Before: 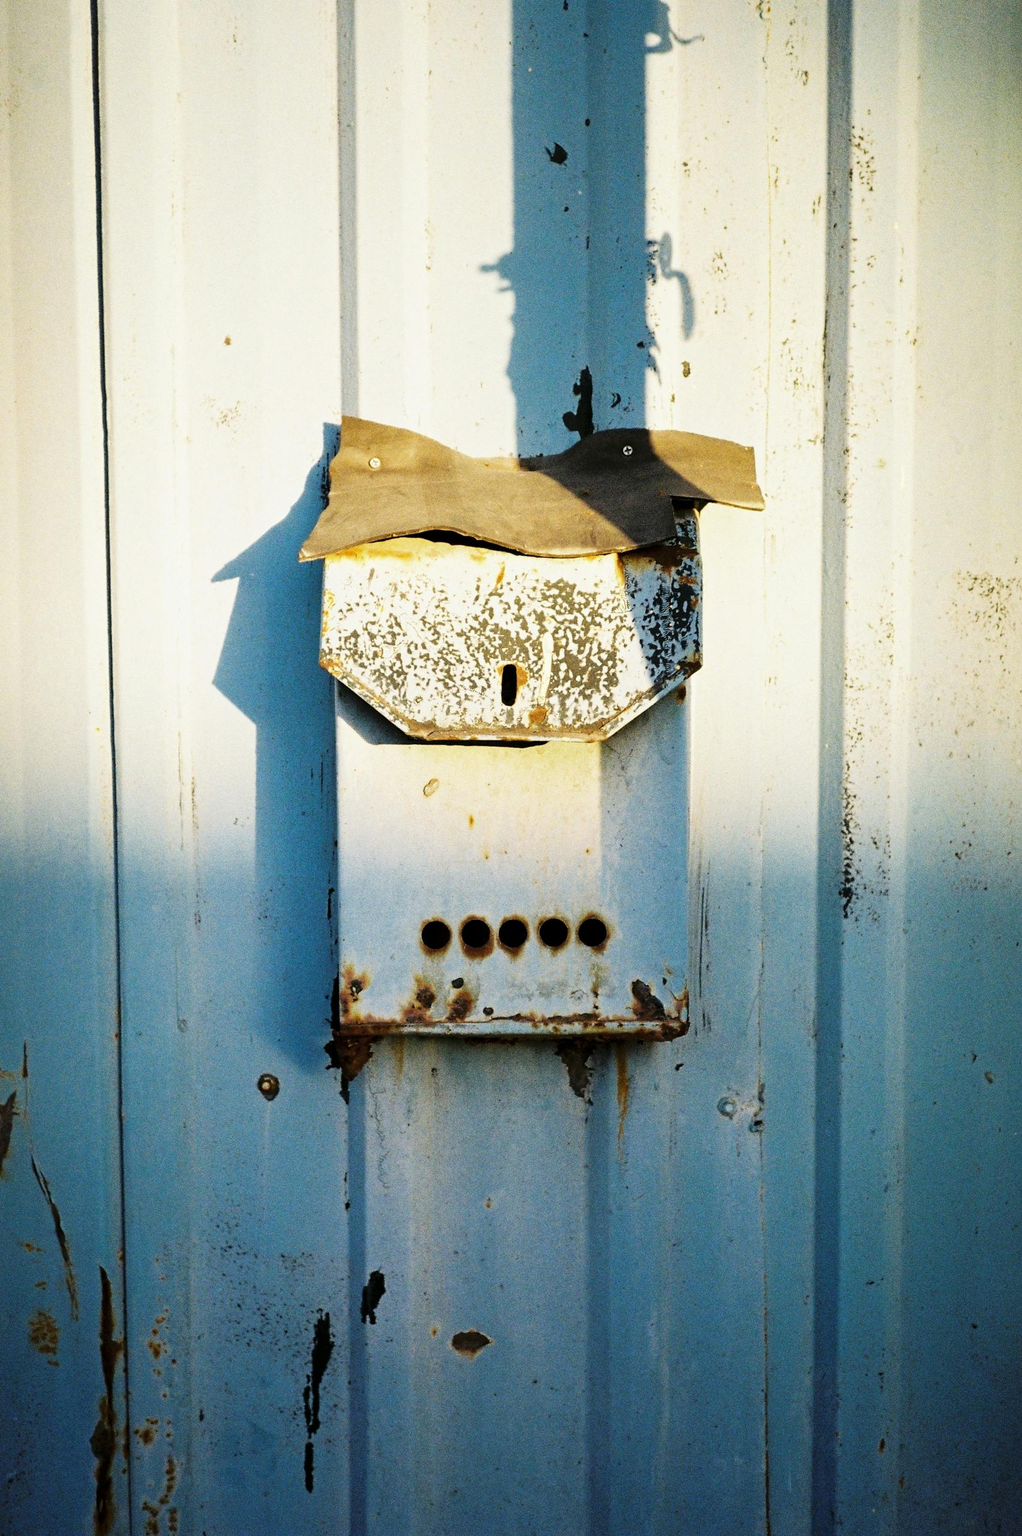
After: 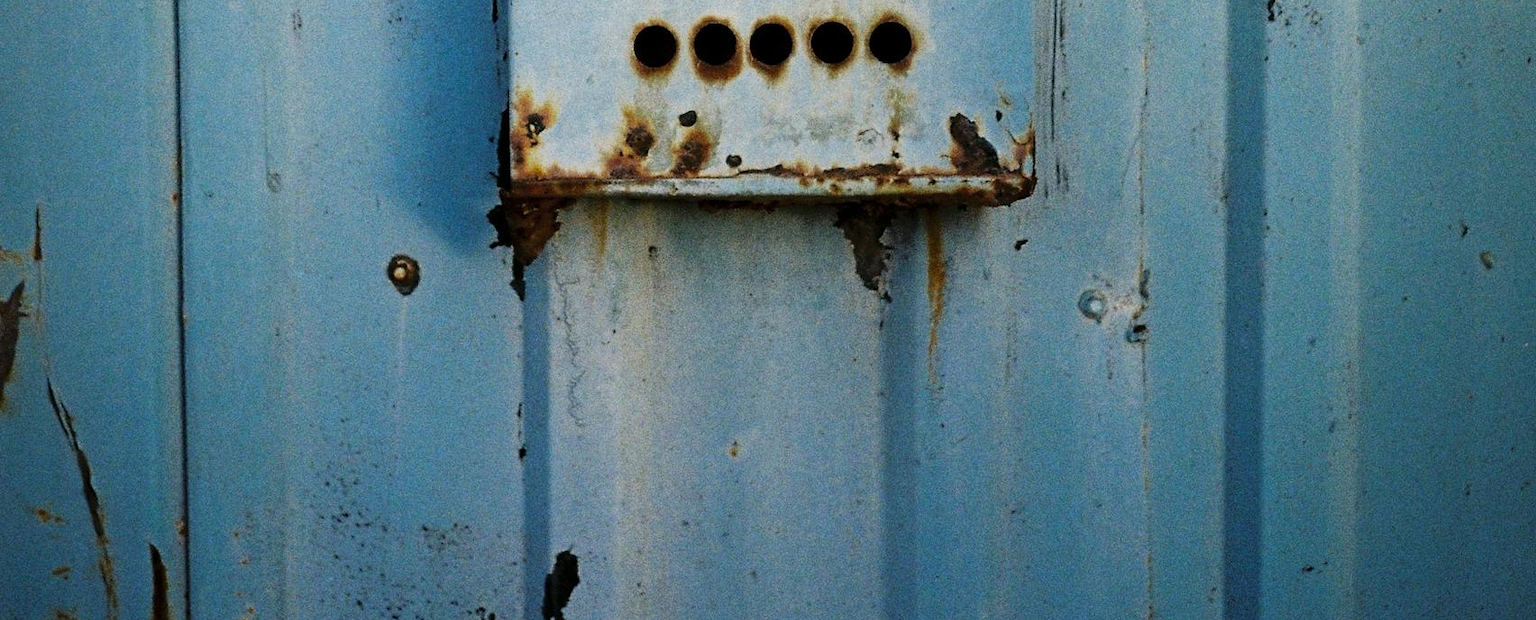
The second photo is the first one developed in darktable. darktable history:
crop and rotate: top 58.877%, bottom 14.224%
